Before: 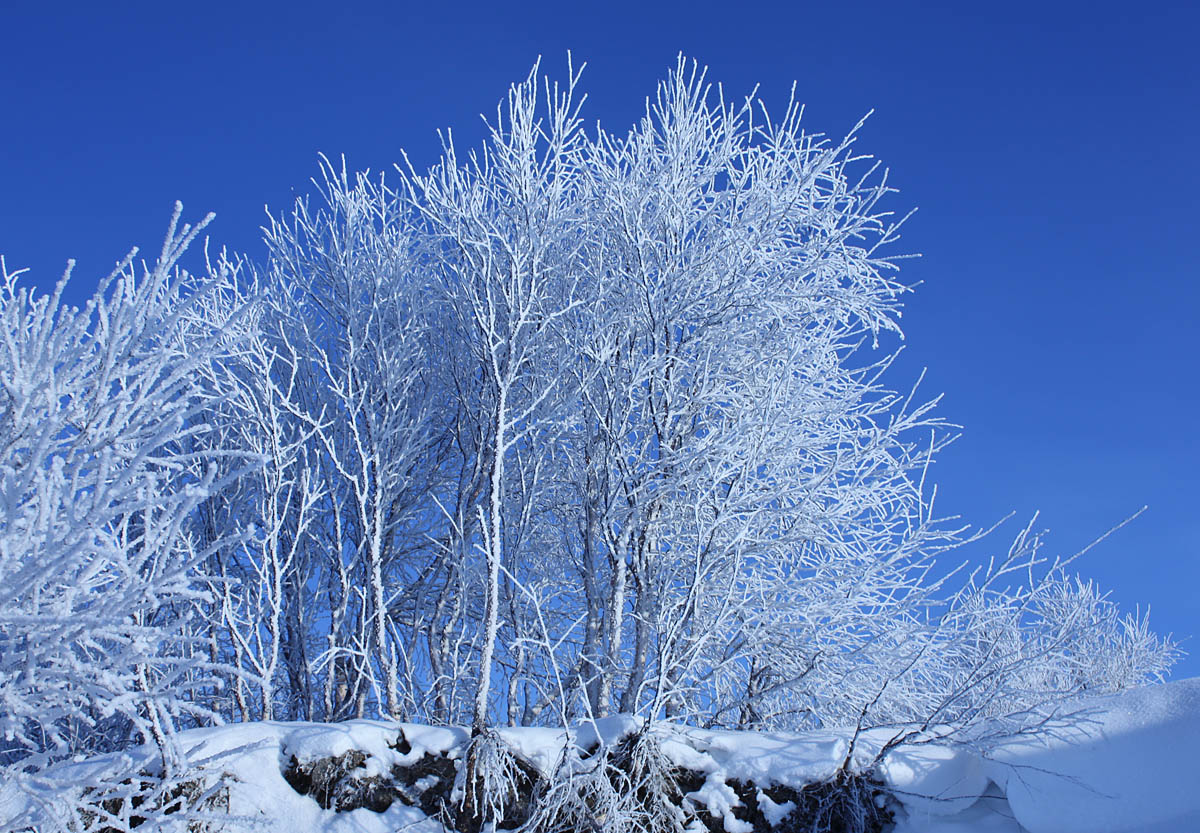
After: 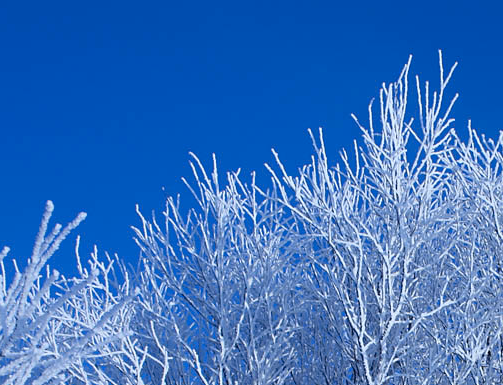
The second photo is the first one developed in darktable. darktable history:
crop and rotate: left 10.817%, top 0.062%, right 47.194%, bottom 53.626%
color contrast: green-magenta contrast 0.8, blue-yellow contrast 1.1, unbound 0
